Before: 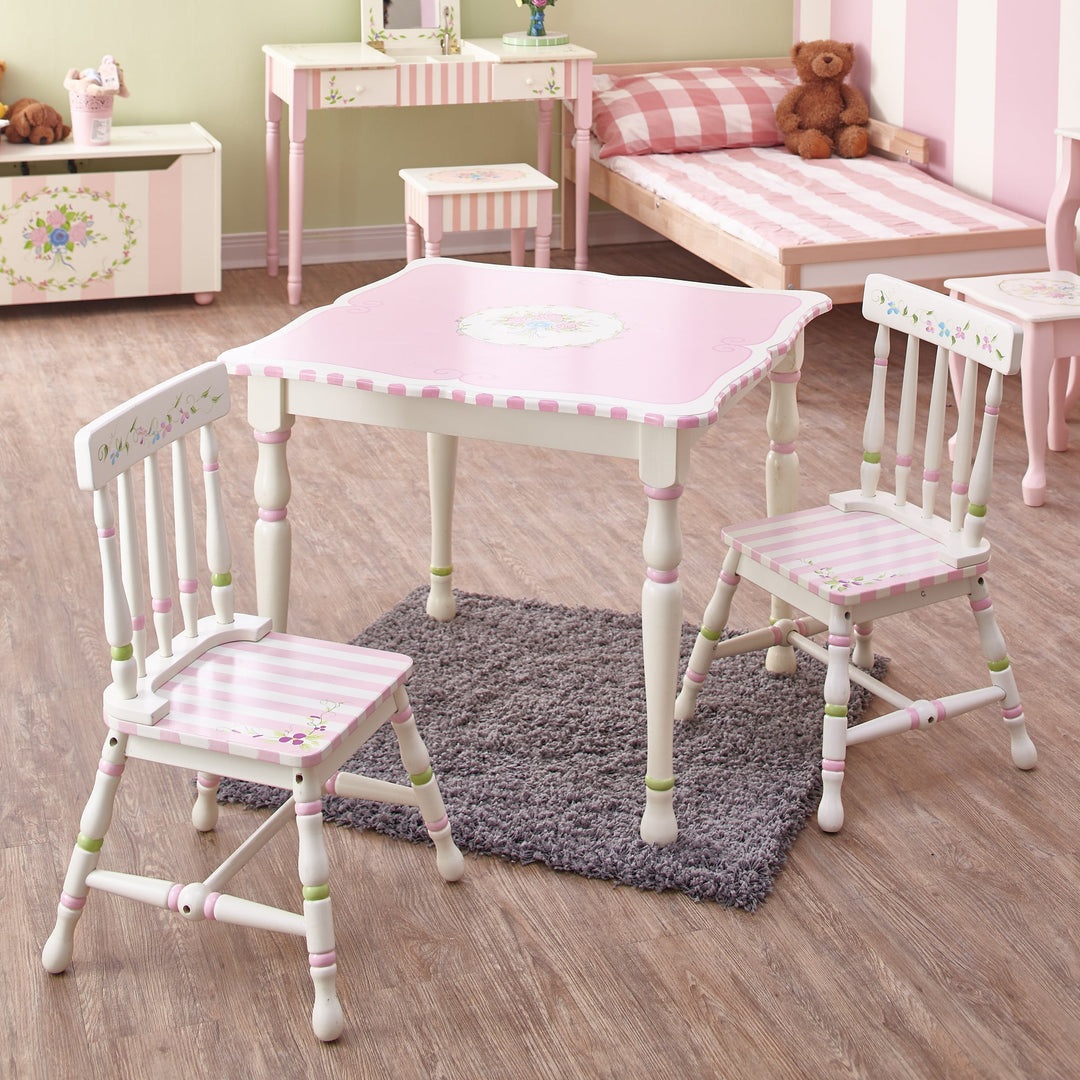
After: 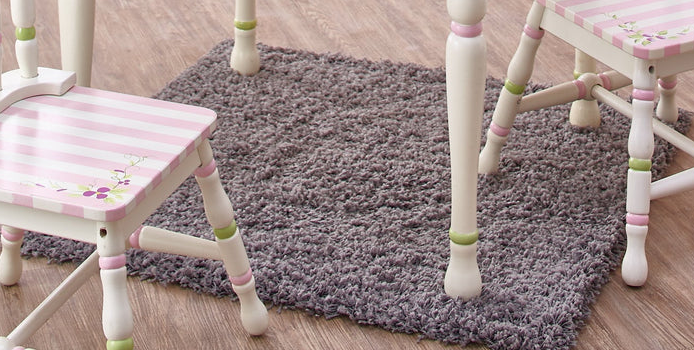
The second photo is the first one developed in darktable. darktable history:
crop: left 18.211%, top 50.648%, right 17.457%, bottom 16.924%
